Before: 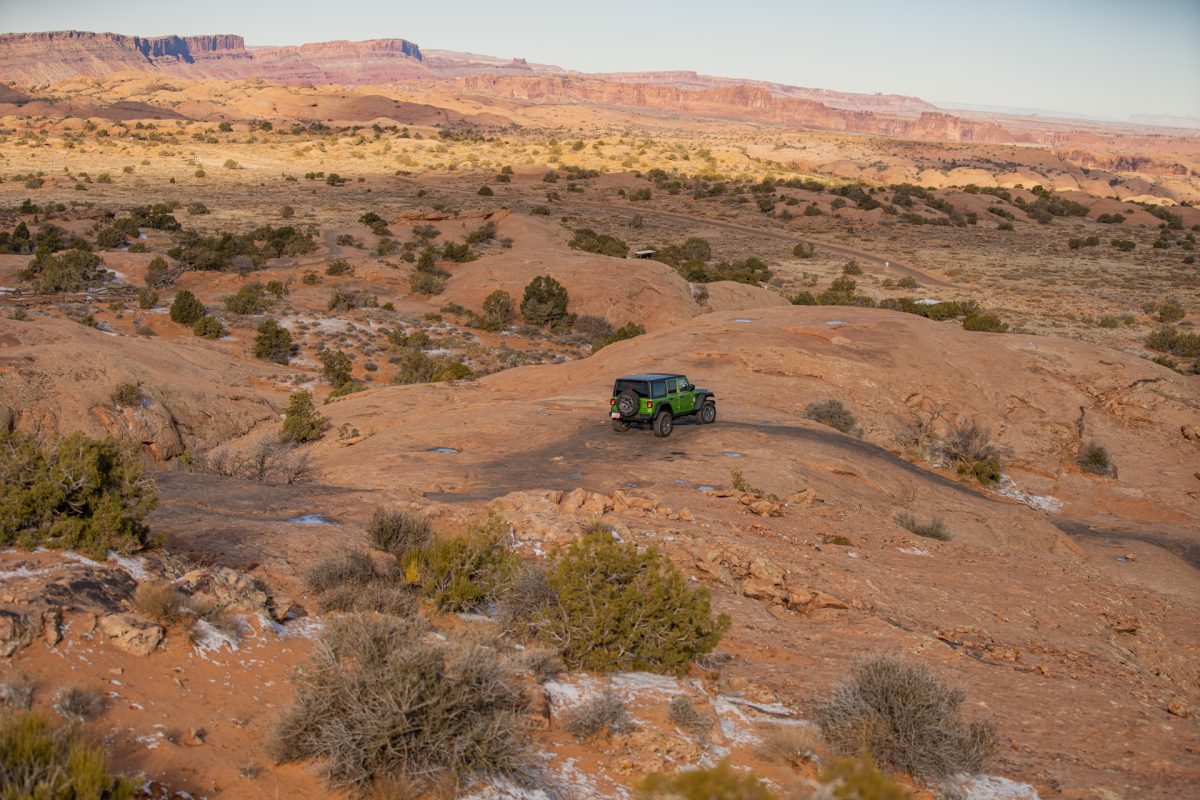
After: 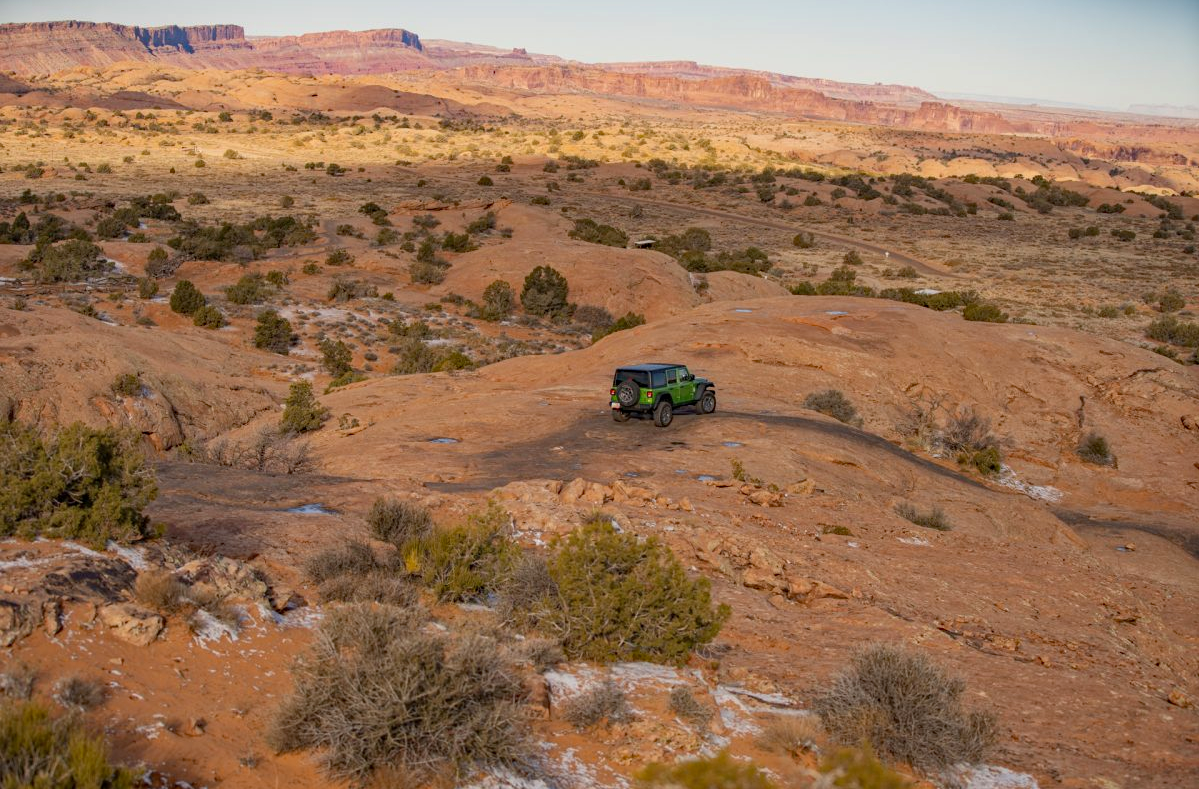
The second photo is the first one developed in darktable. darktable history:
crop: top 1.335%, right 0.058%
haze removal: strength 0.302, distance 0.256, adaptive false
